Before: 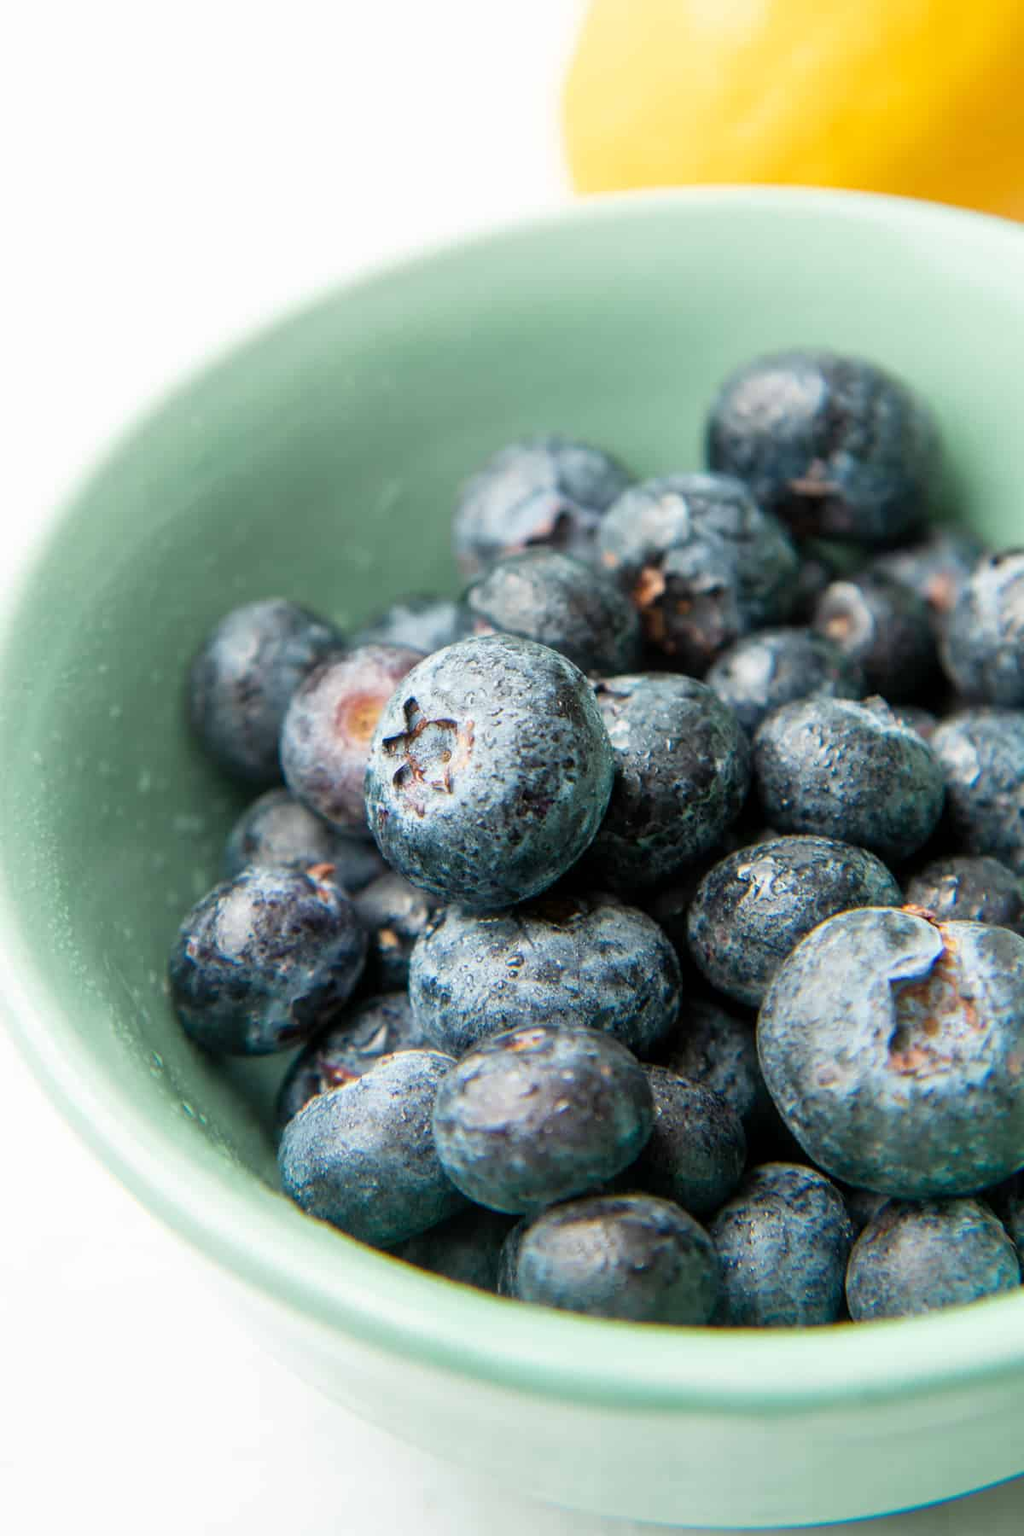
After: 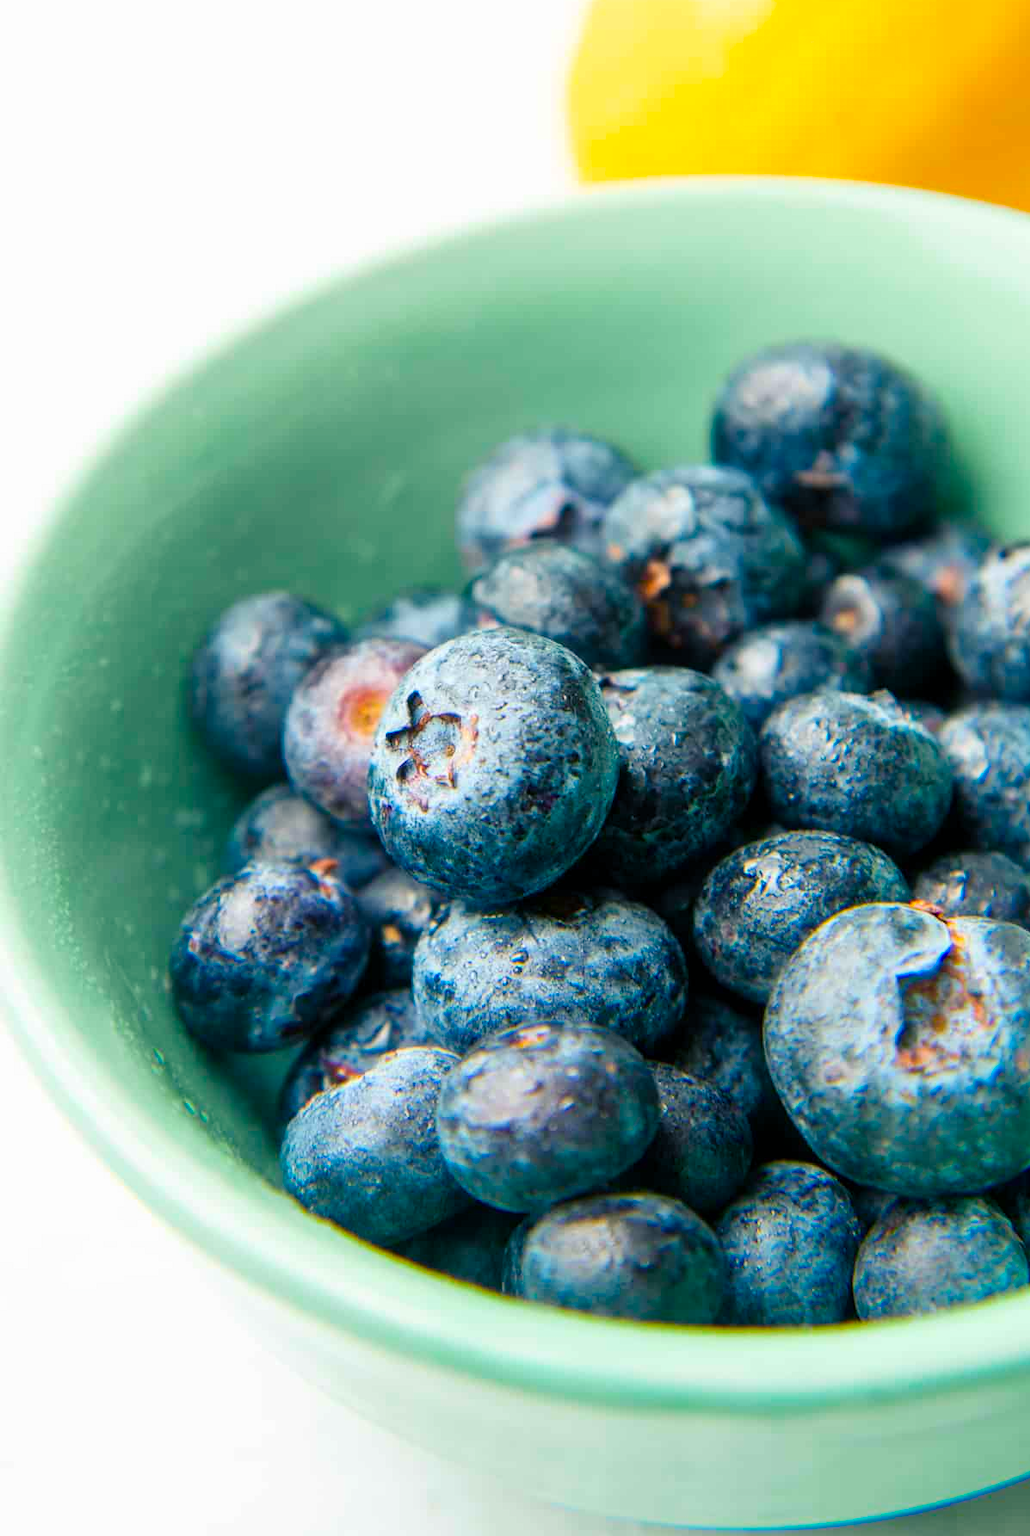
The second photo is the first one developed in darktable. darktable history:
contrast brightness saturation: contrast 0.092, saturation 0.271
color balance rgb: shadows lift › chroma 7.43%, shadows lift › hue 245.4°, perceptual saturation grading › global saturation 30.036%
crop: top 0.797%, right 0.111%
